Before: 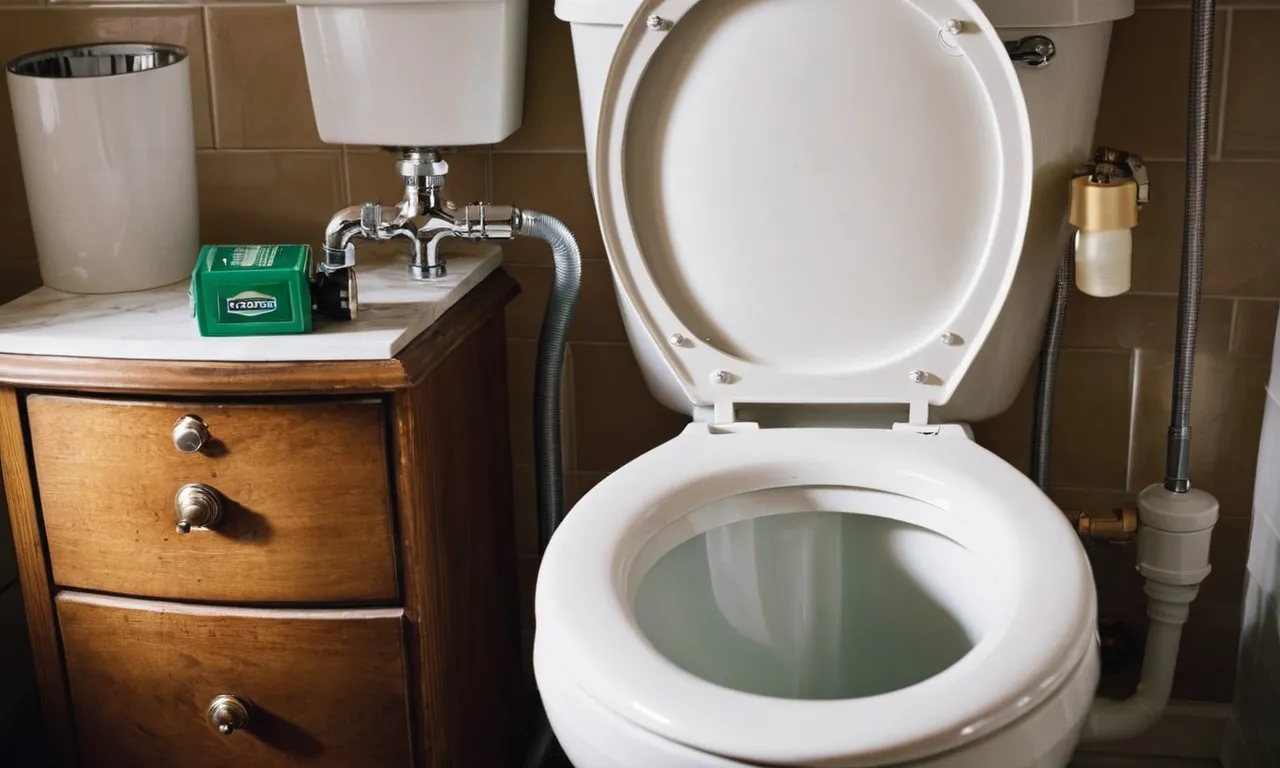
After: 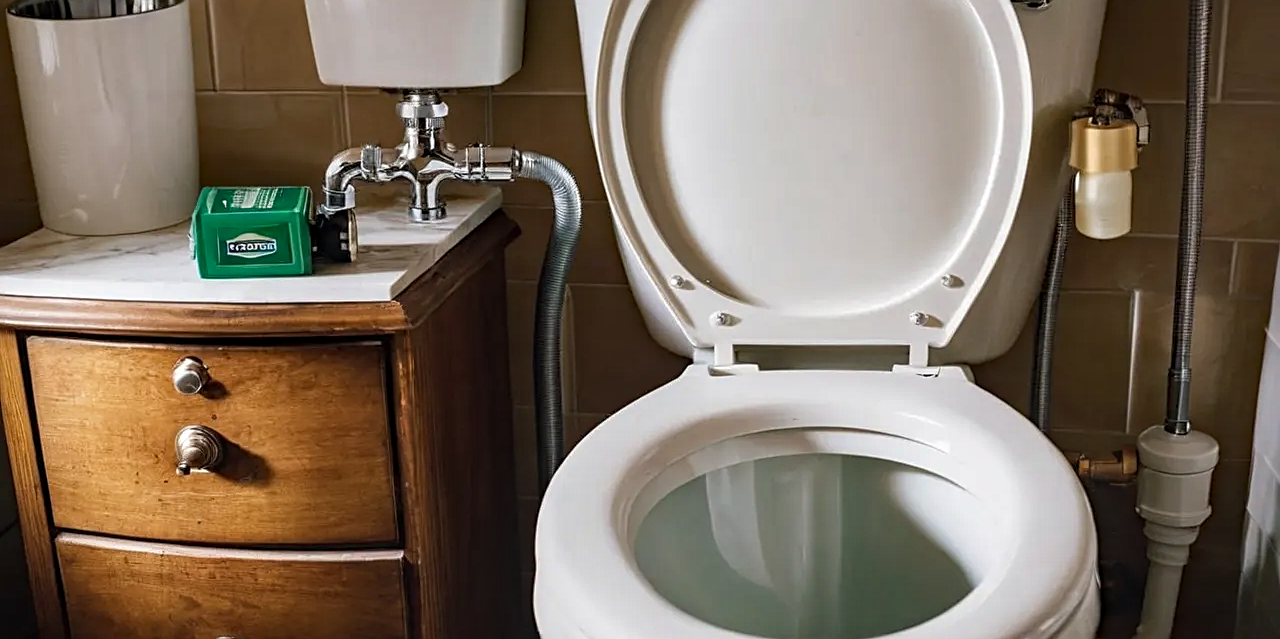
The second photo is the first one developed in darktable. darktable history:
haze removal: compatibility mode true, adaptive false
crop: top 7.625%, bottom 8.027%
sharpen: on, module defaults
local contrast: on, module defaults
